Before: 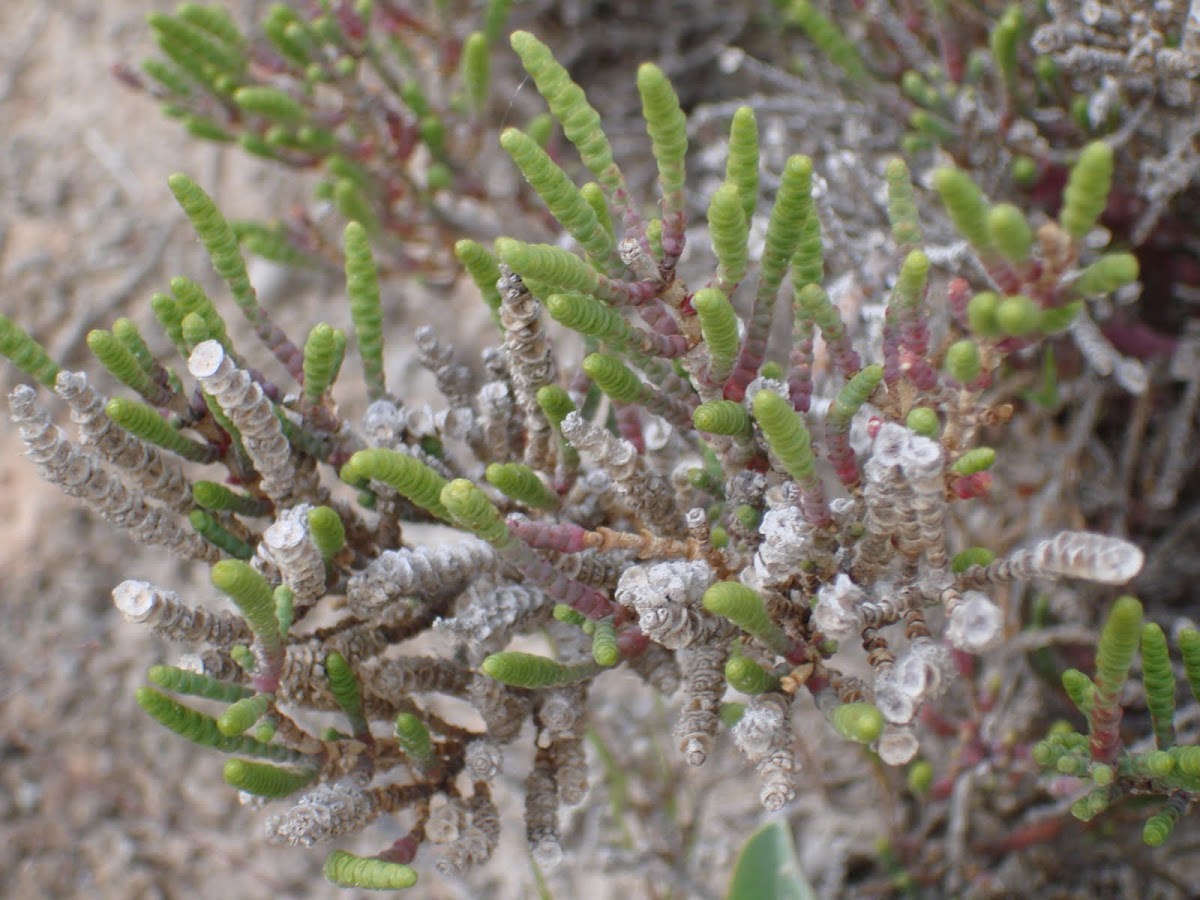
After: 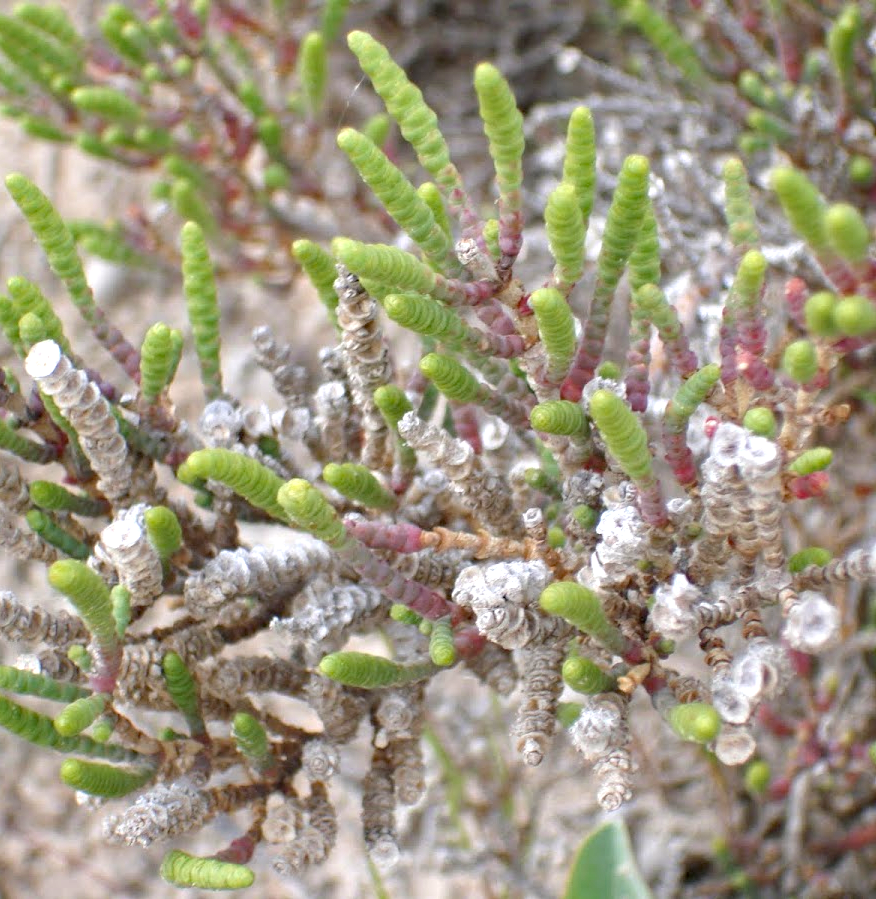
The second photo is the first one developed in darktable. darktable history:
exposure: black level correction 0, exposure 0.701 EV, compensate highlight preservation false
crop: left 13.641%, top 0%, right 13.326%
haze removal: compatibility mode true, adaptive false
